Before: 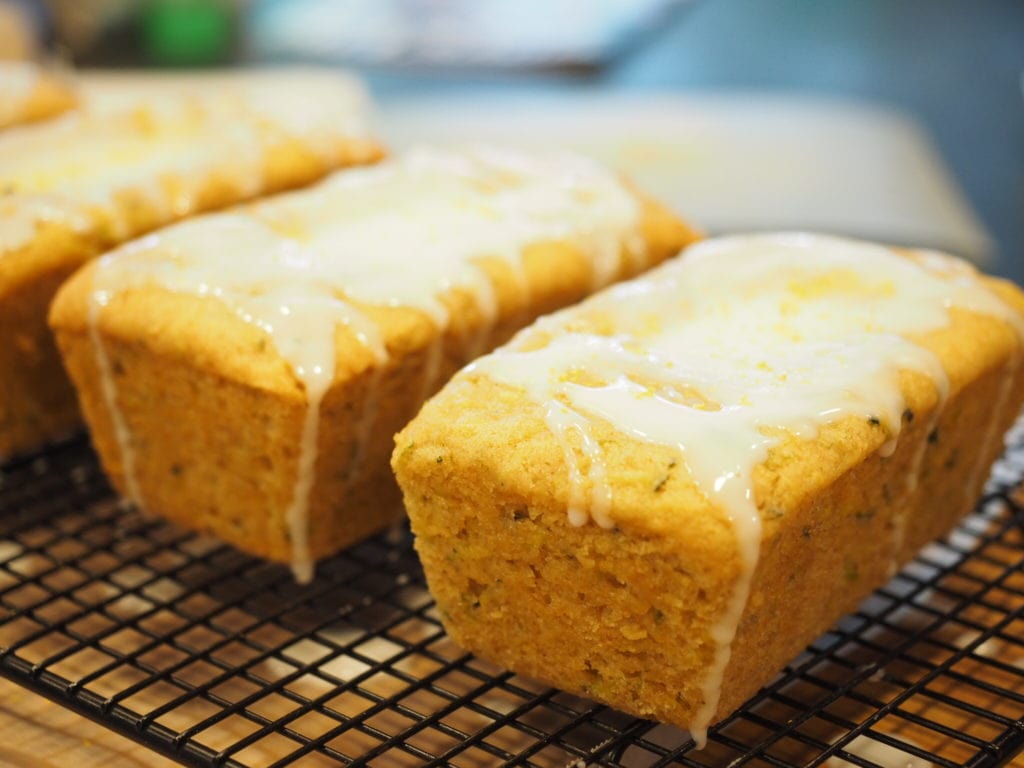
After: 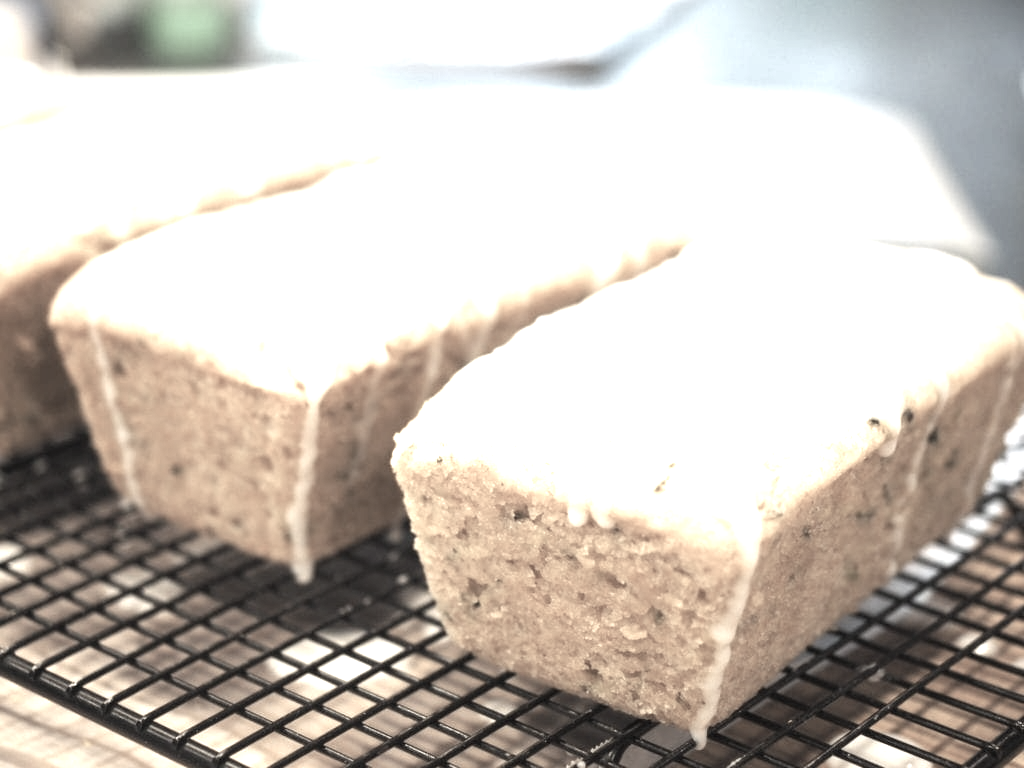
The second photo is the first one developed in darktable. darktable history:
levels: black 0.028%
color correction: highlights b* 0.029, saturation 0.225
exposure: black level correction 0, exposure 1.679 EV, compensate highlight preservation false
